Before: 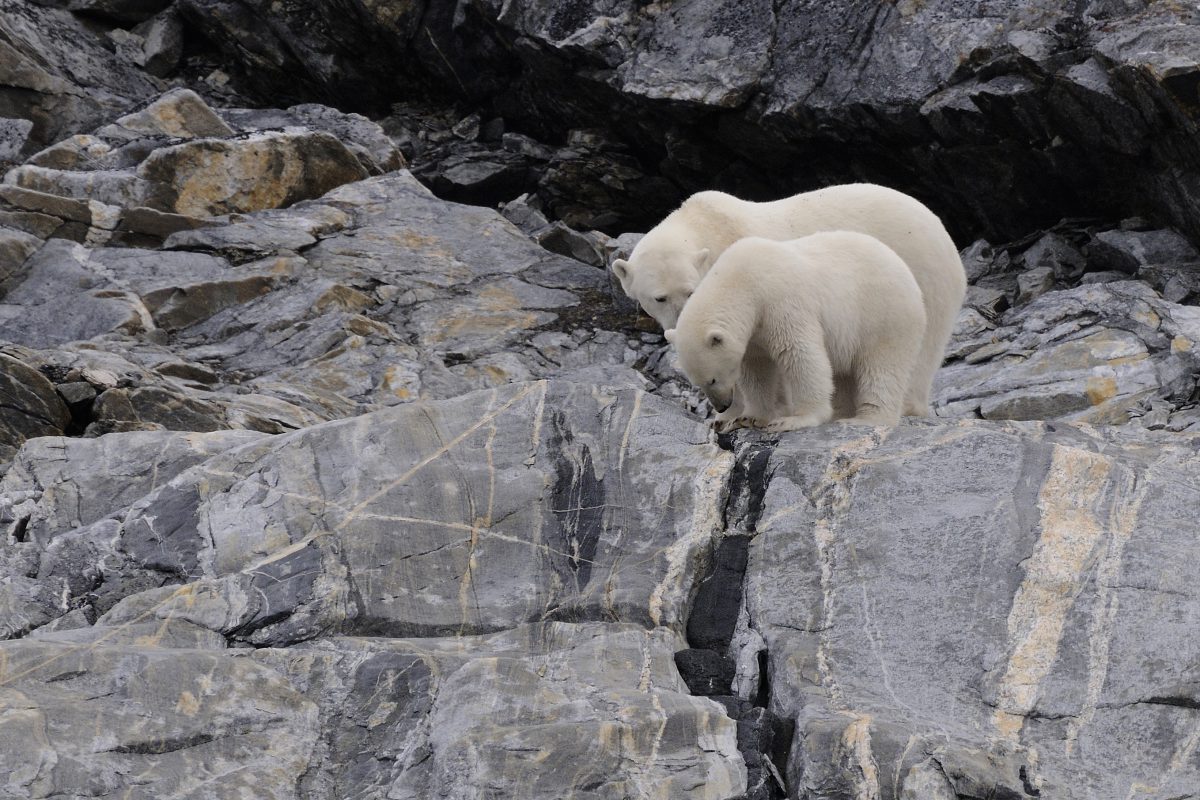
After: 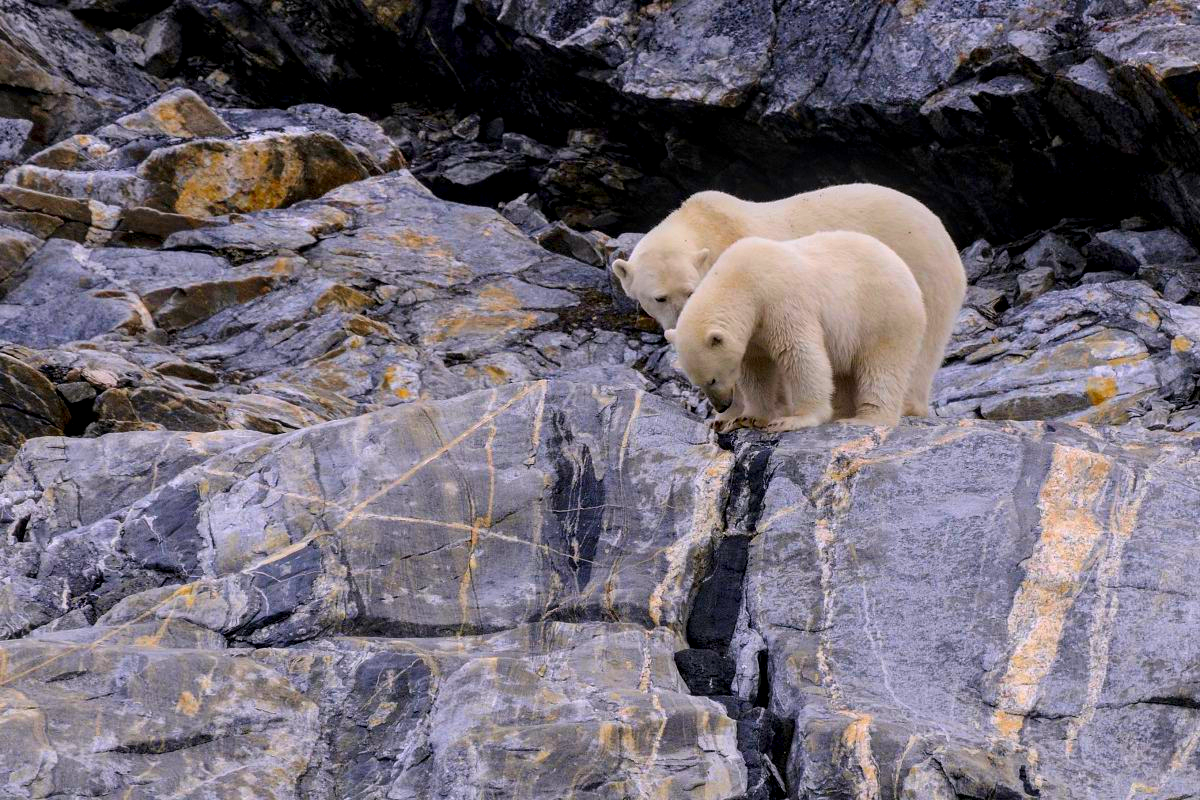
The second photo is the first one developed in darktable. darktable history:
color correction: highlights a* 1.59, highlights b* -1.7, saturation 2.48
local contrast: detail 144%
